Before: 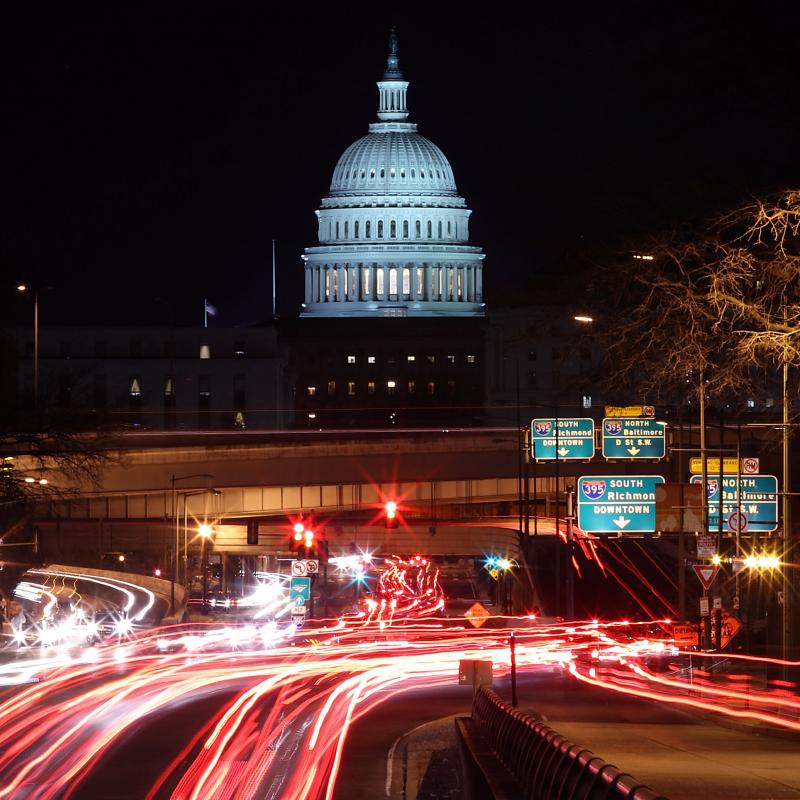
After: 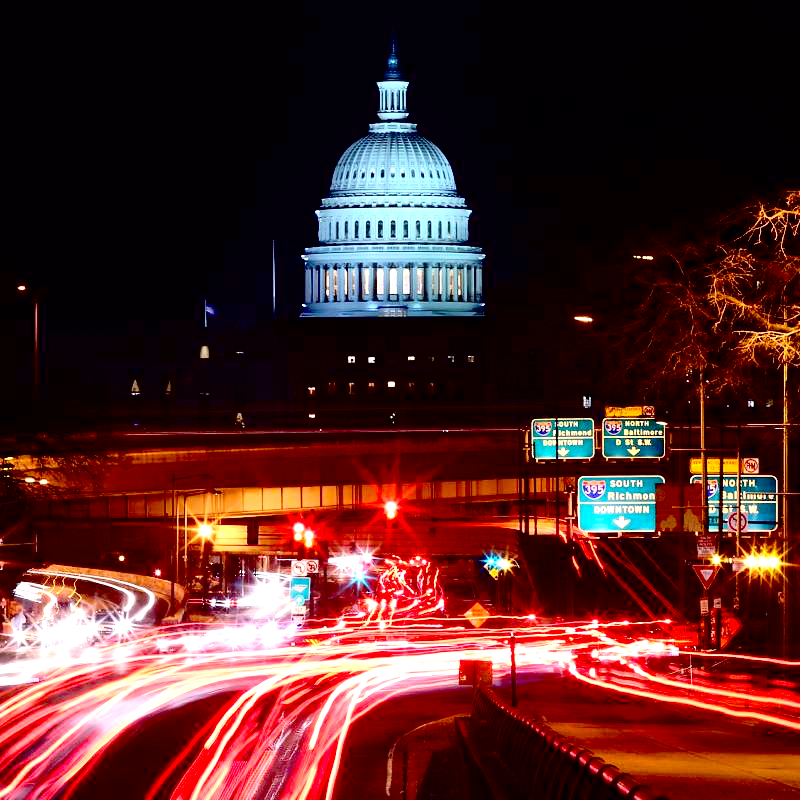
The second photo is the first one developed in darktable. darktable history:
contrast brightness saturation: contrast 0.2, brightness 0.16, saturation 0.22
exposure: black level correction 0.04, exposure 0.5 EV, compensate highlight preservation false
